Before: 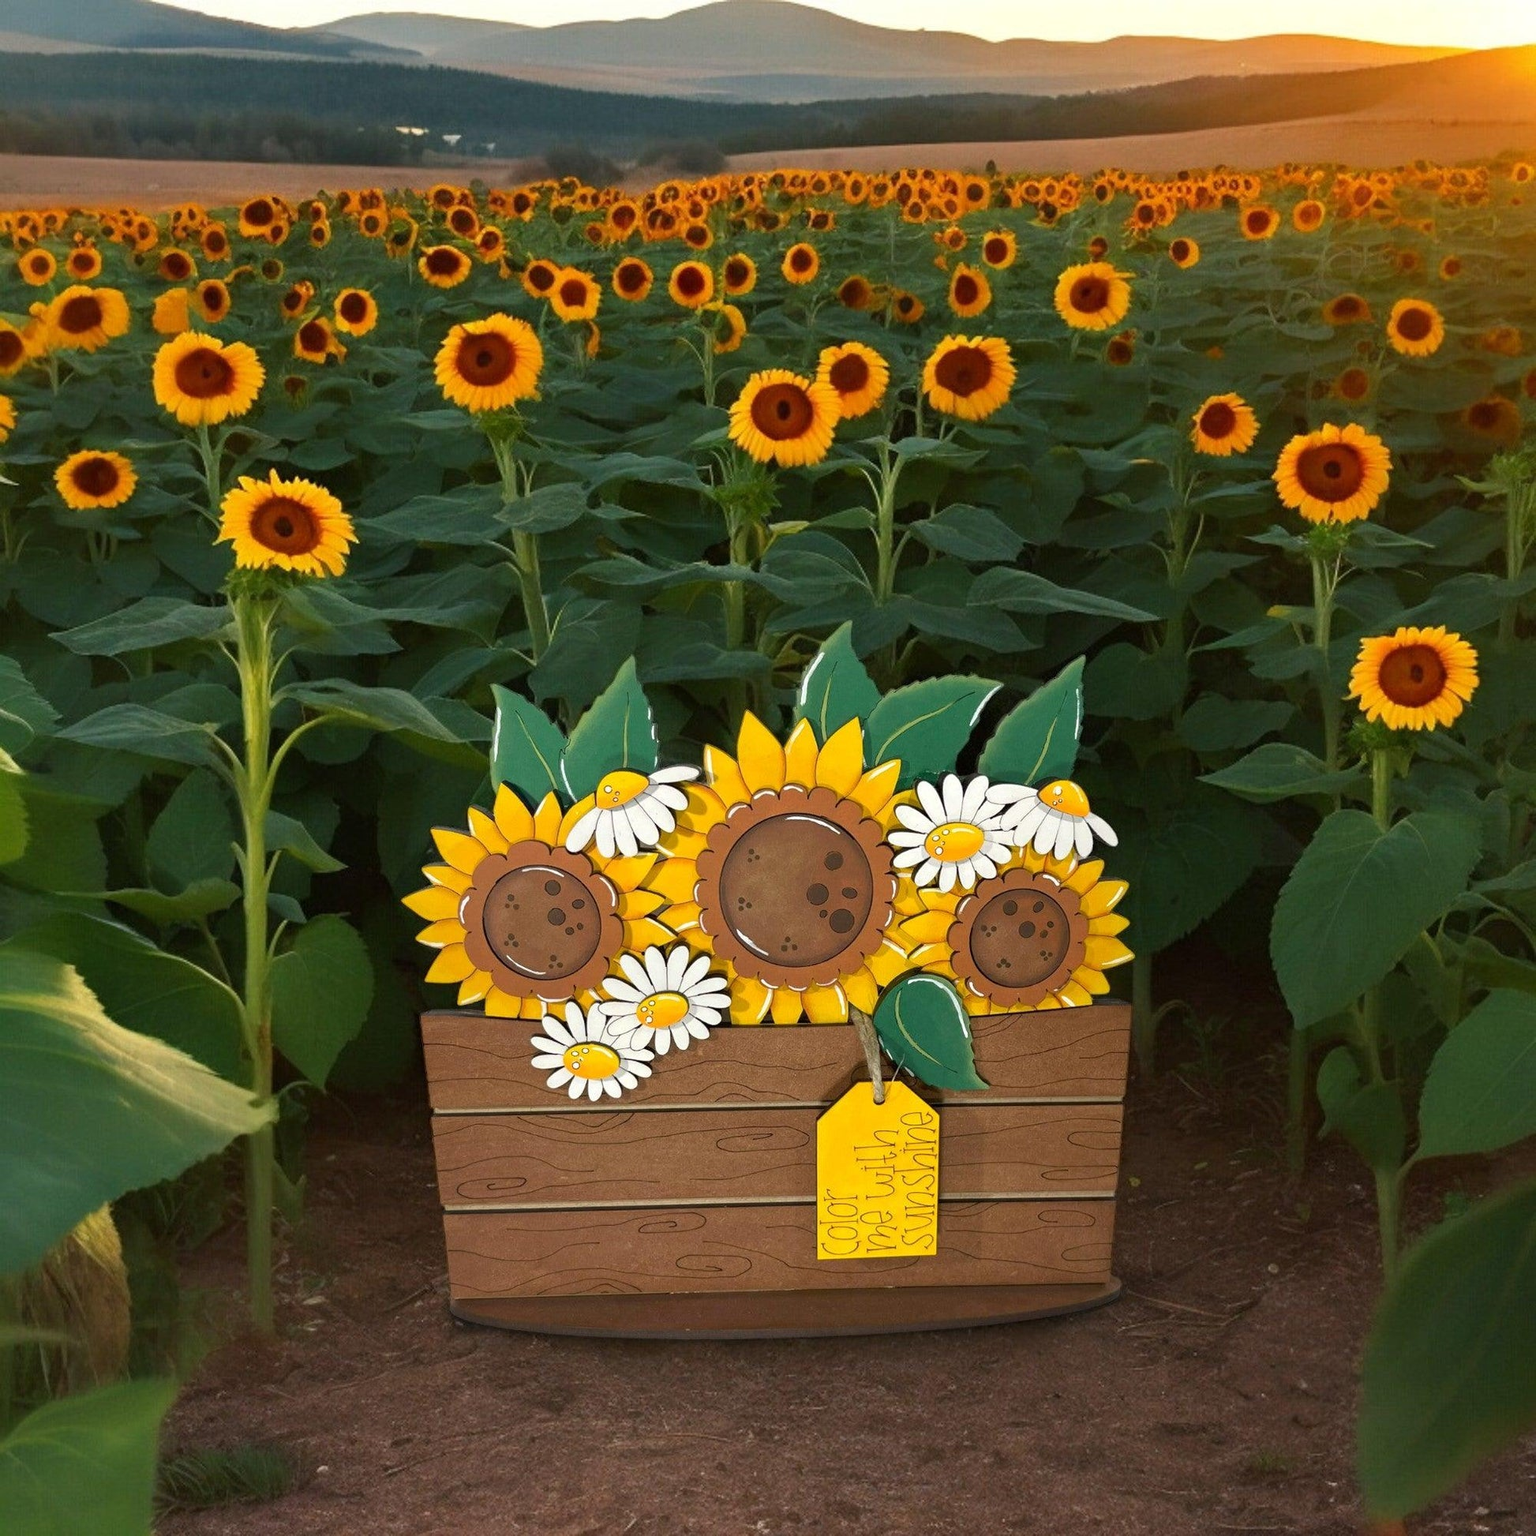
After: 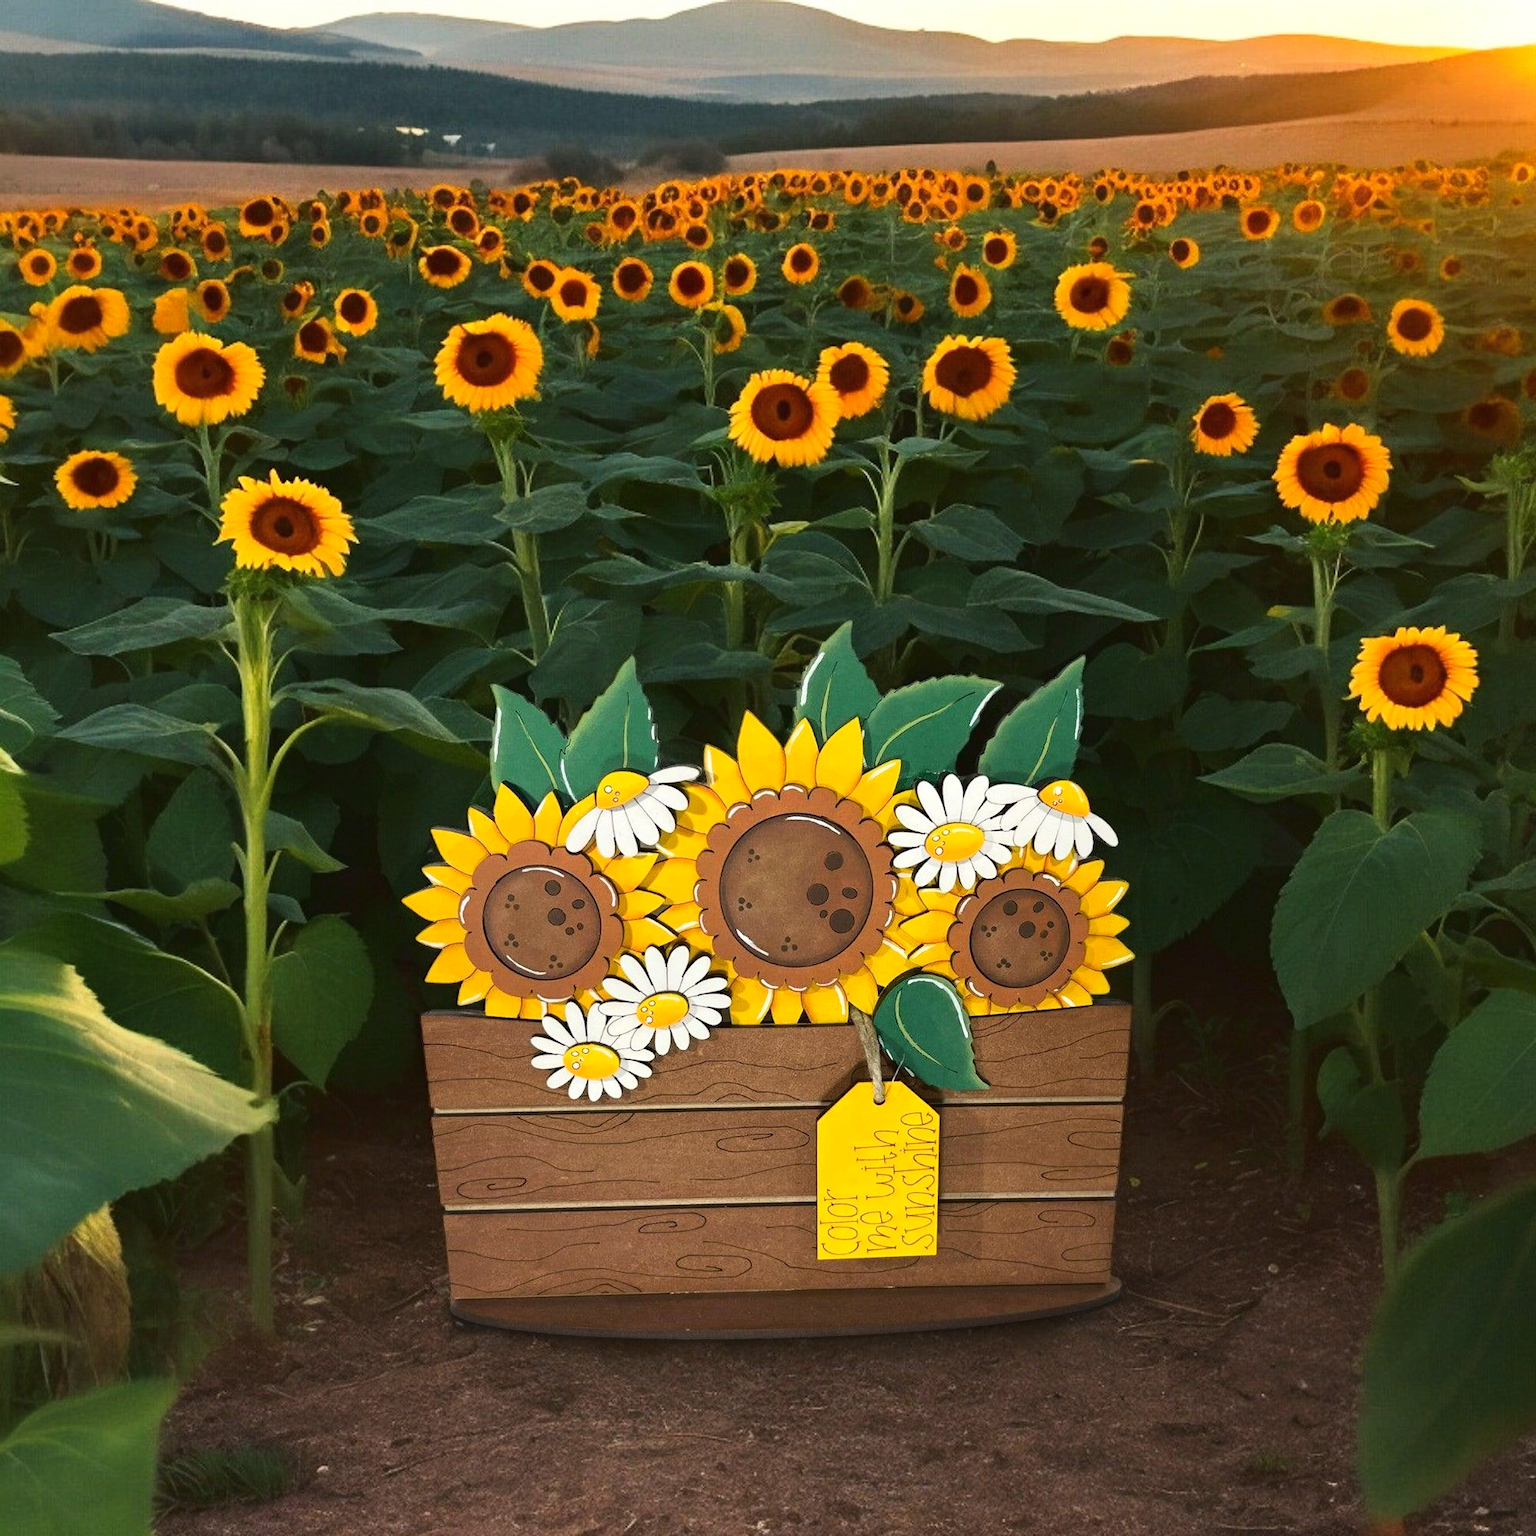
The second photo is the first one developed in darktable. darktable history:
tone curve: curves: ch0 [(0, 0.032) (0.181, 0.156) (0.751, 0.829) (1, 1)], color space Lab, linked channels, preserve colors none
white balance: red 1, blue 1
